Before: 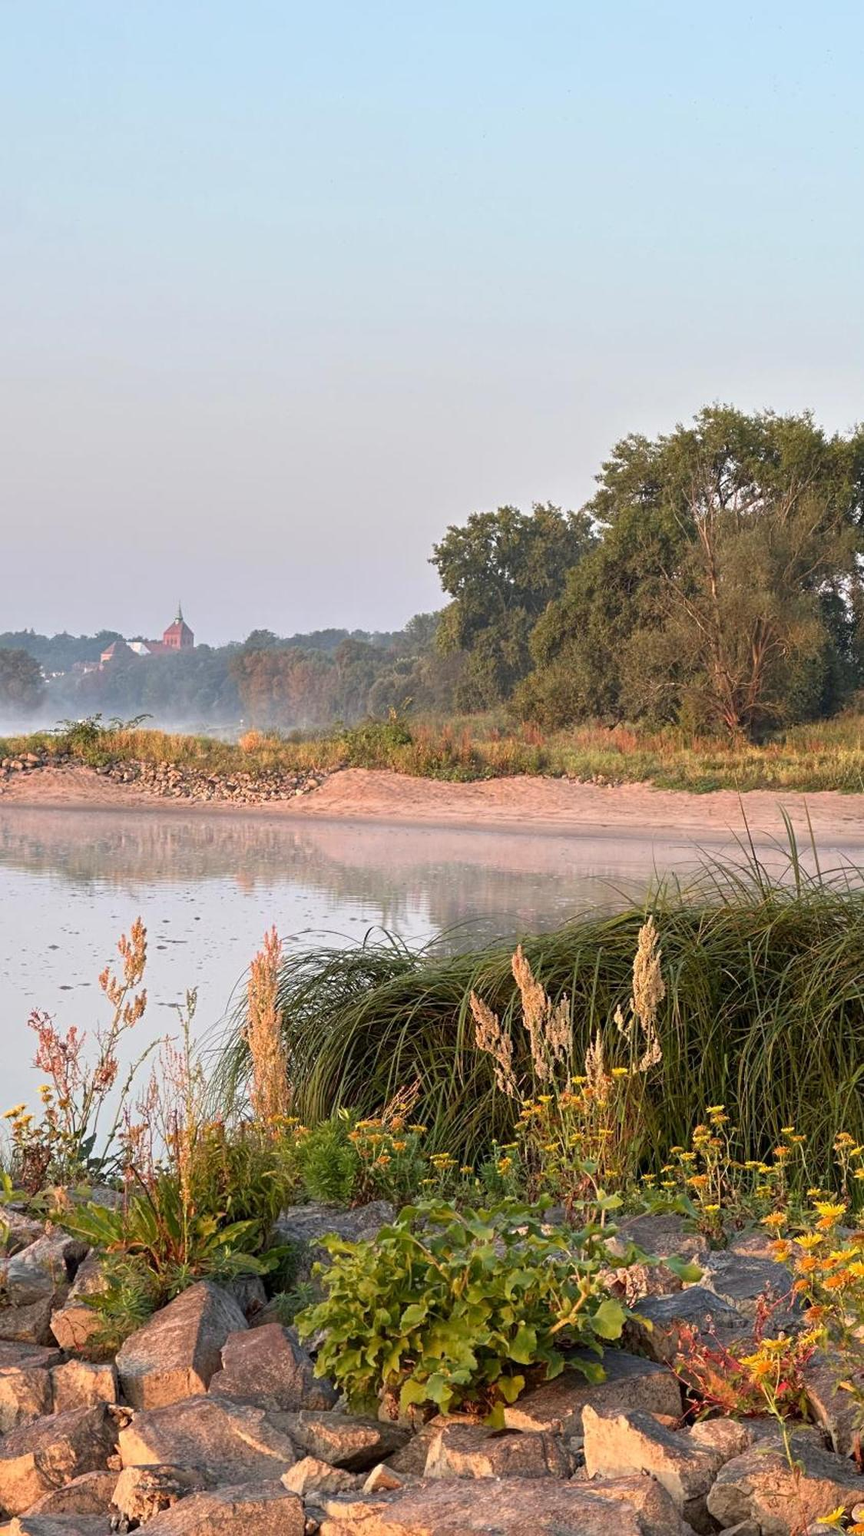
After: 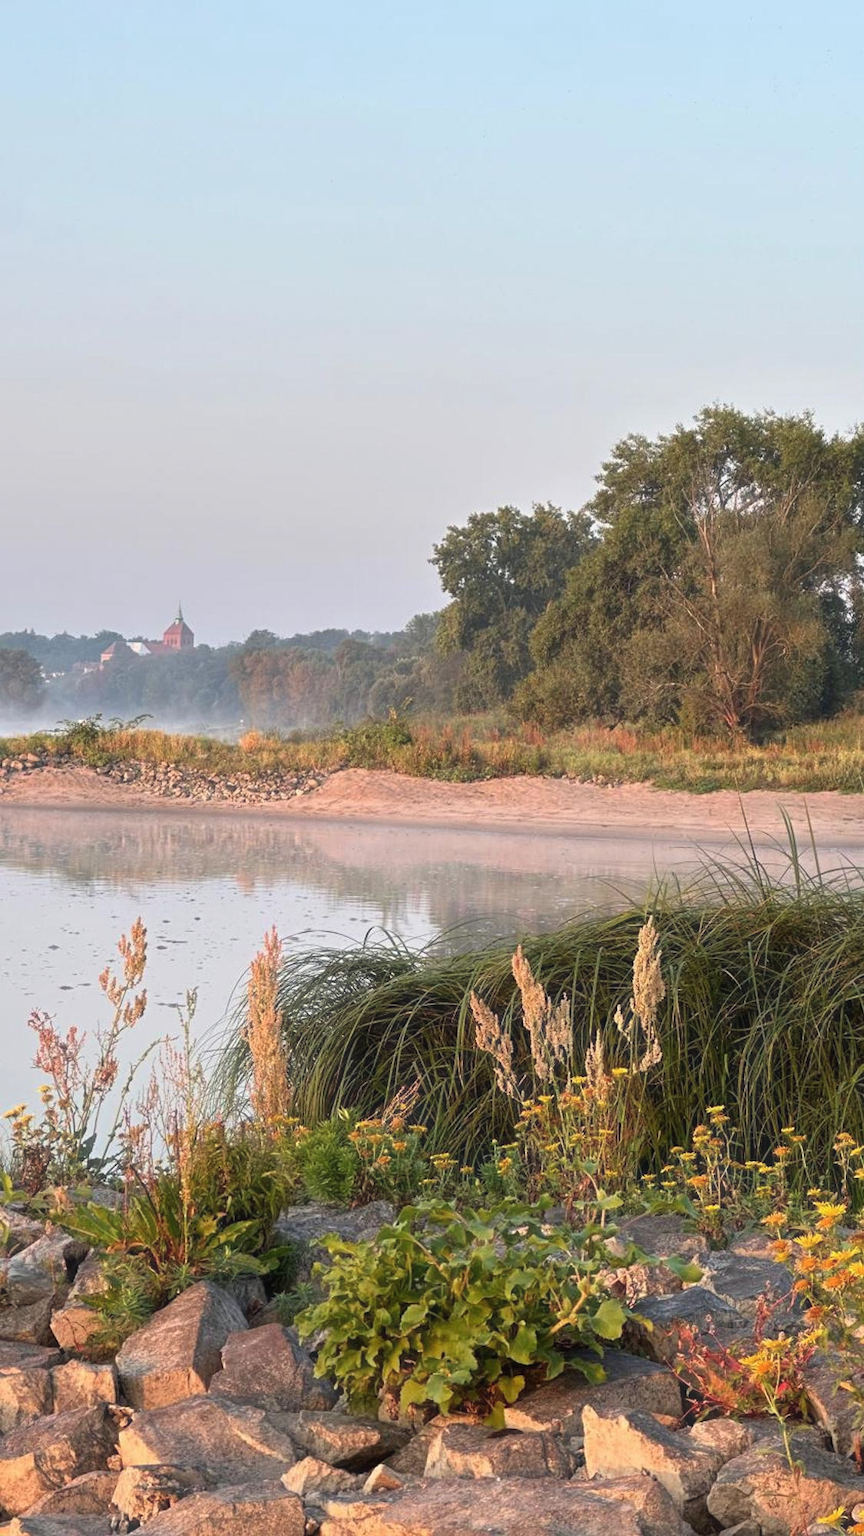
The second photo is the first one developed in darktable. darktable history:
haze removal: strength -0.111, adaptive false
